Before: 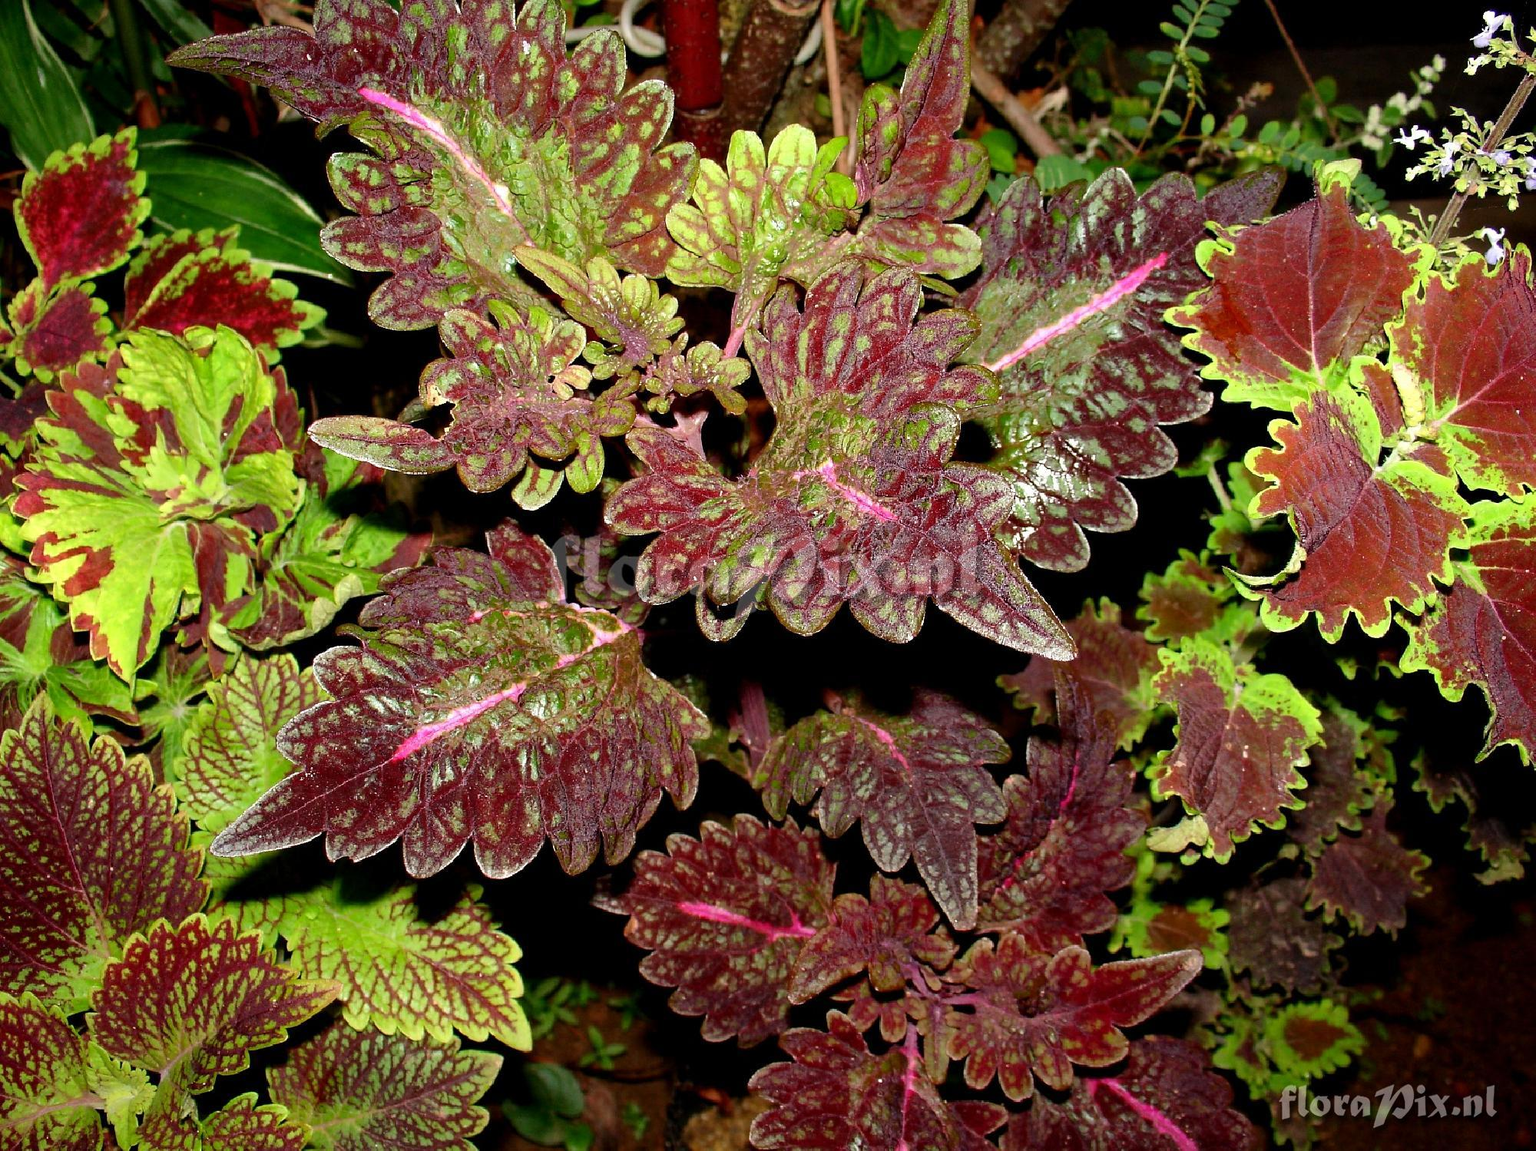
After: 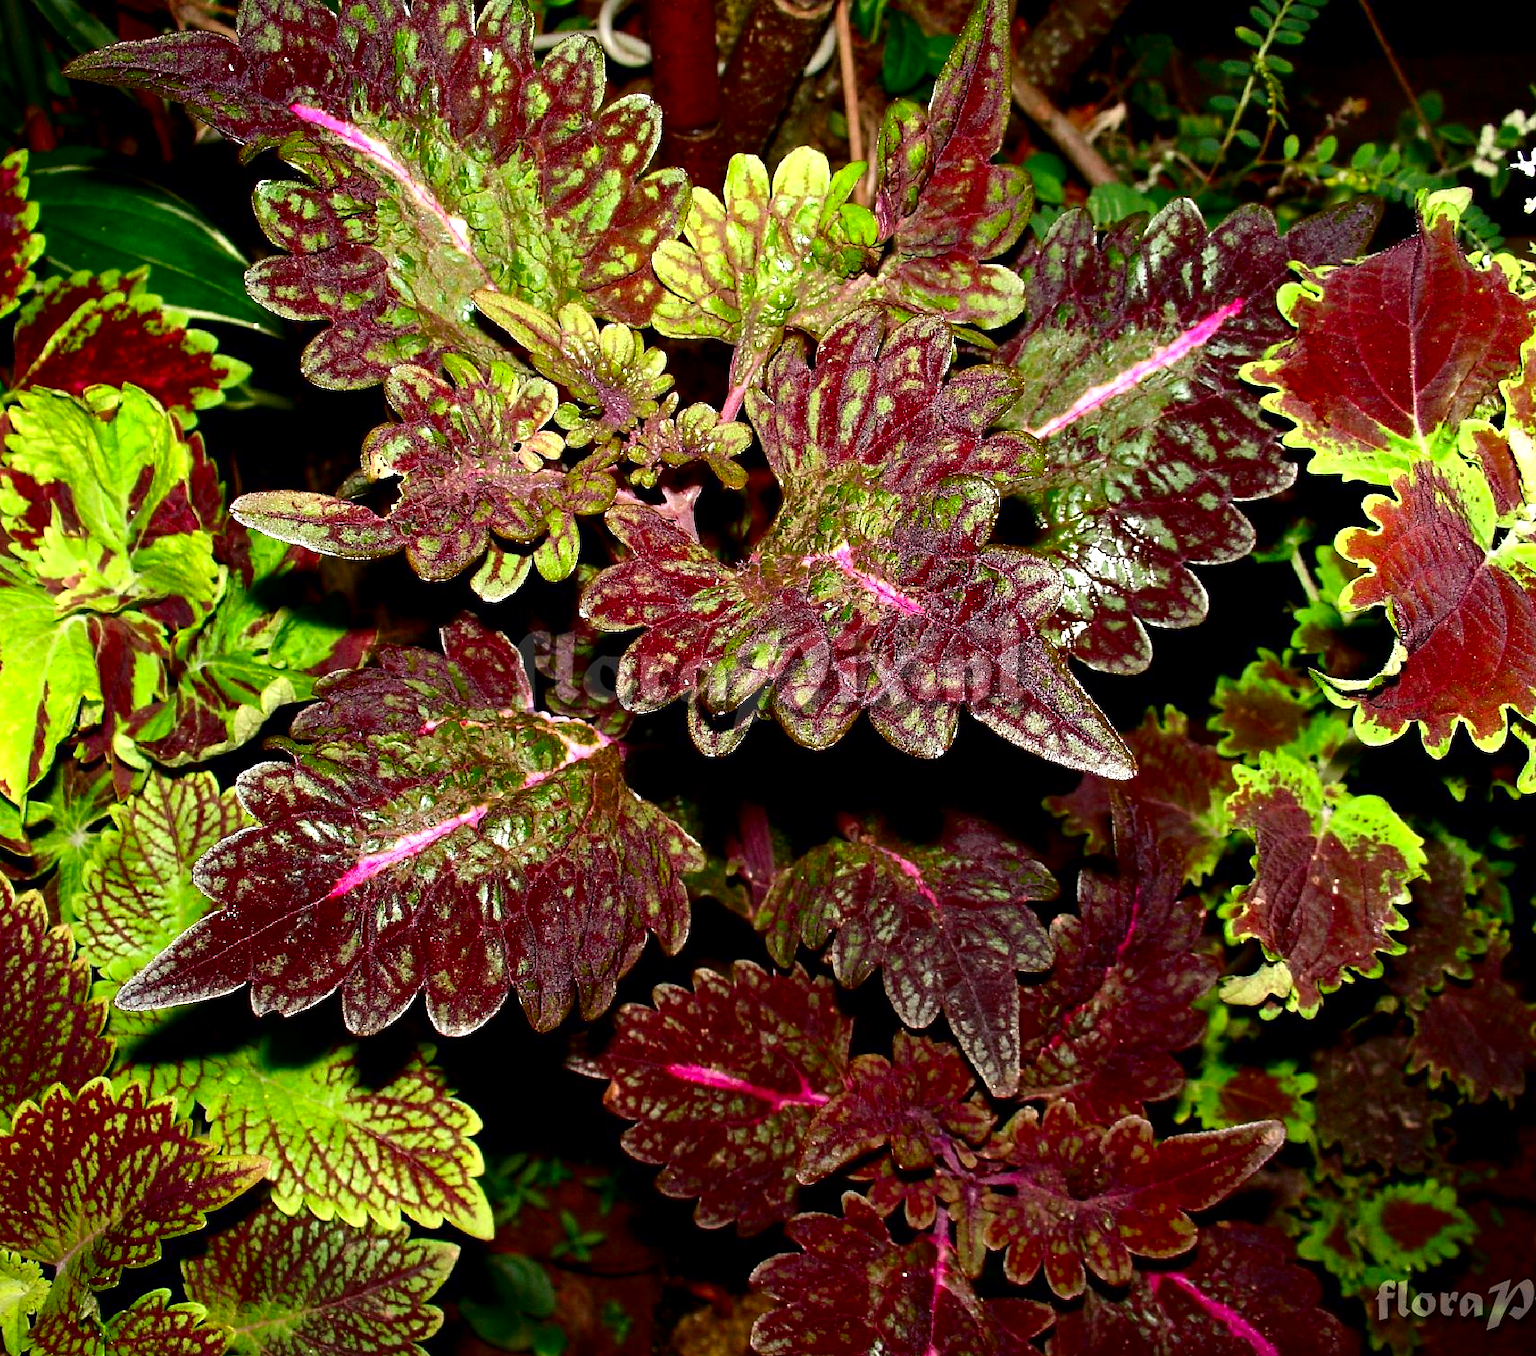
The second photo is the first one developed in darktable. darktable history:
crop: left 7.364%, right 7.809%
exposure: black level correction 0, exposure 0.393 EV, compensate highlight preservation false
contrast brightness saturation: contrast 0.13, brightness -0.224, saturation 0.142
